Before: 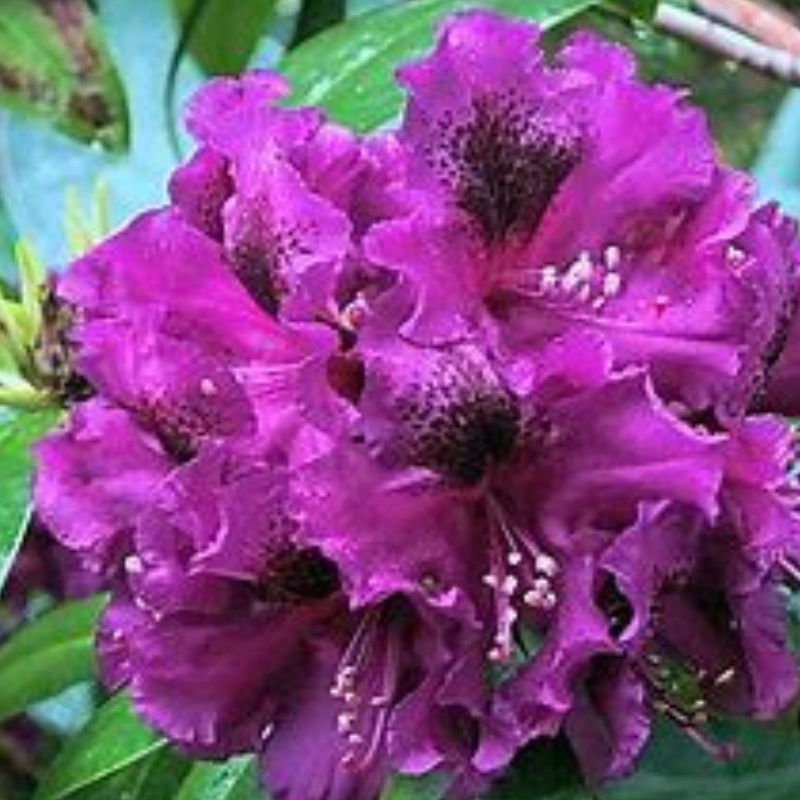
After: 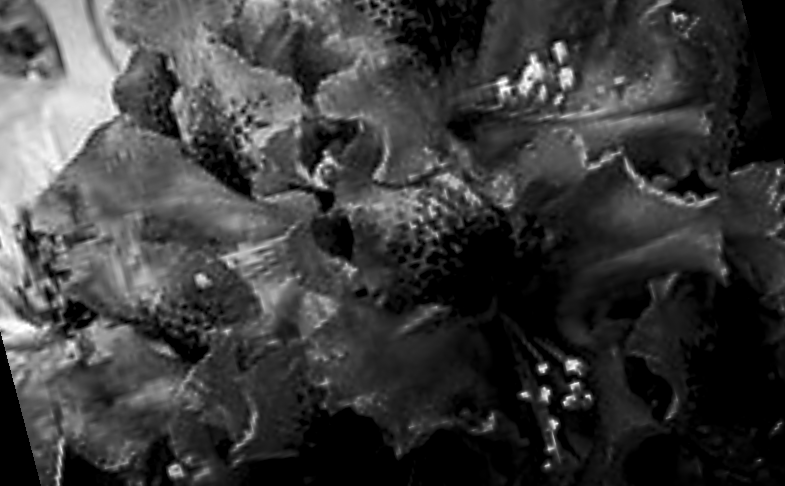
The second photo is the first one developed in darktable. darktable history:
white balance: red 0.98, blue 1.61
contrast brightness saturation: contrast 0.03, brightness -0.04
vignetting: fall-off start 79.43%, saturation -0.649, width/height ratio 1.327, unbound false
rotate and perspective: rotation -14.8°, crop left 0.1, crop right 0.903, crop top 0.25, crop bottom 0.748
monochrome: on, module defaults
color balance rgb: perceptual saturation grading › global saturation 35%, perceptual saturation grading › highlights -25%, perceptual saturation grading › shadows 50%
shadows and highlights: shadows -90, highlights 90, soften with gaussian
local contrast: highlights 79%, shadows 56%, detail 175%, midtone range 0.428
